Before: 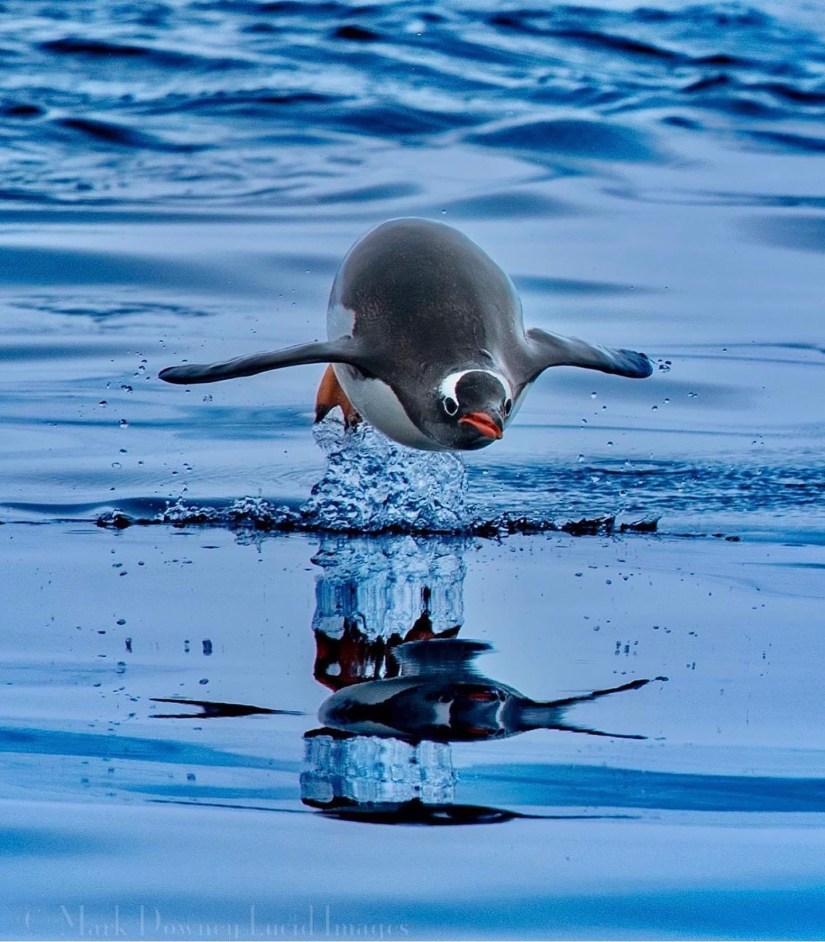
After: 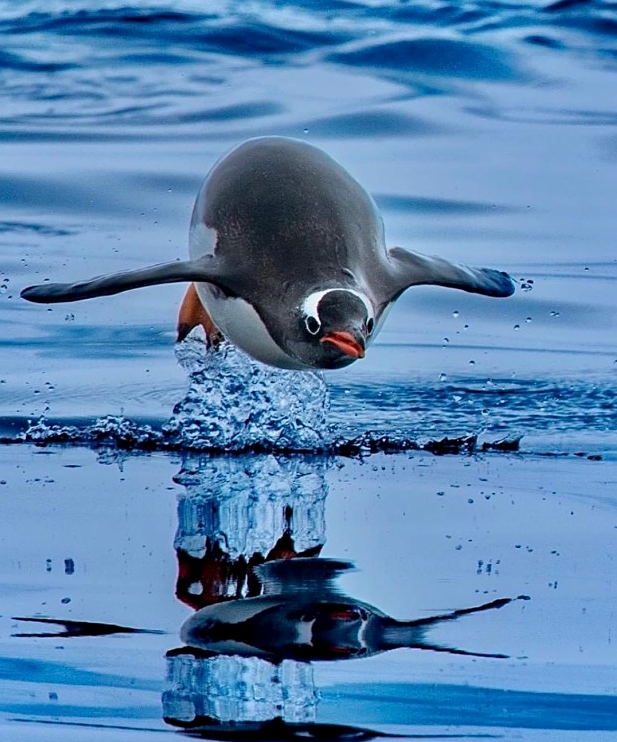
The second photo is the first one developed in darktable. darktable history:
sharpen: amount 0.2
crop: left 16.768%, top 8.653%, right 8.362%, bottom 12.485%
exposure: black level correction 0.001, compensate highlight preservation false
